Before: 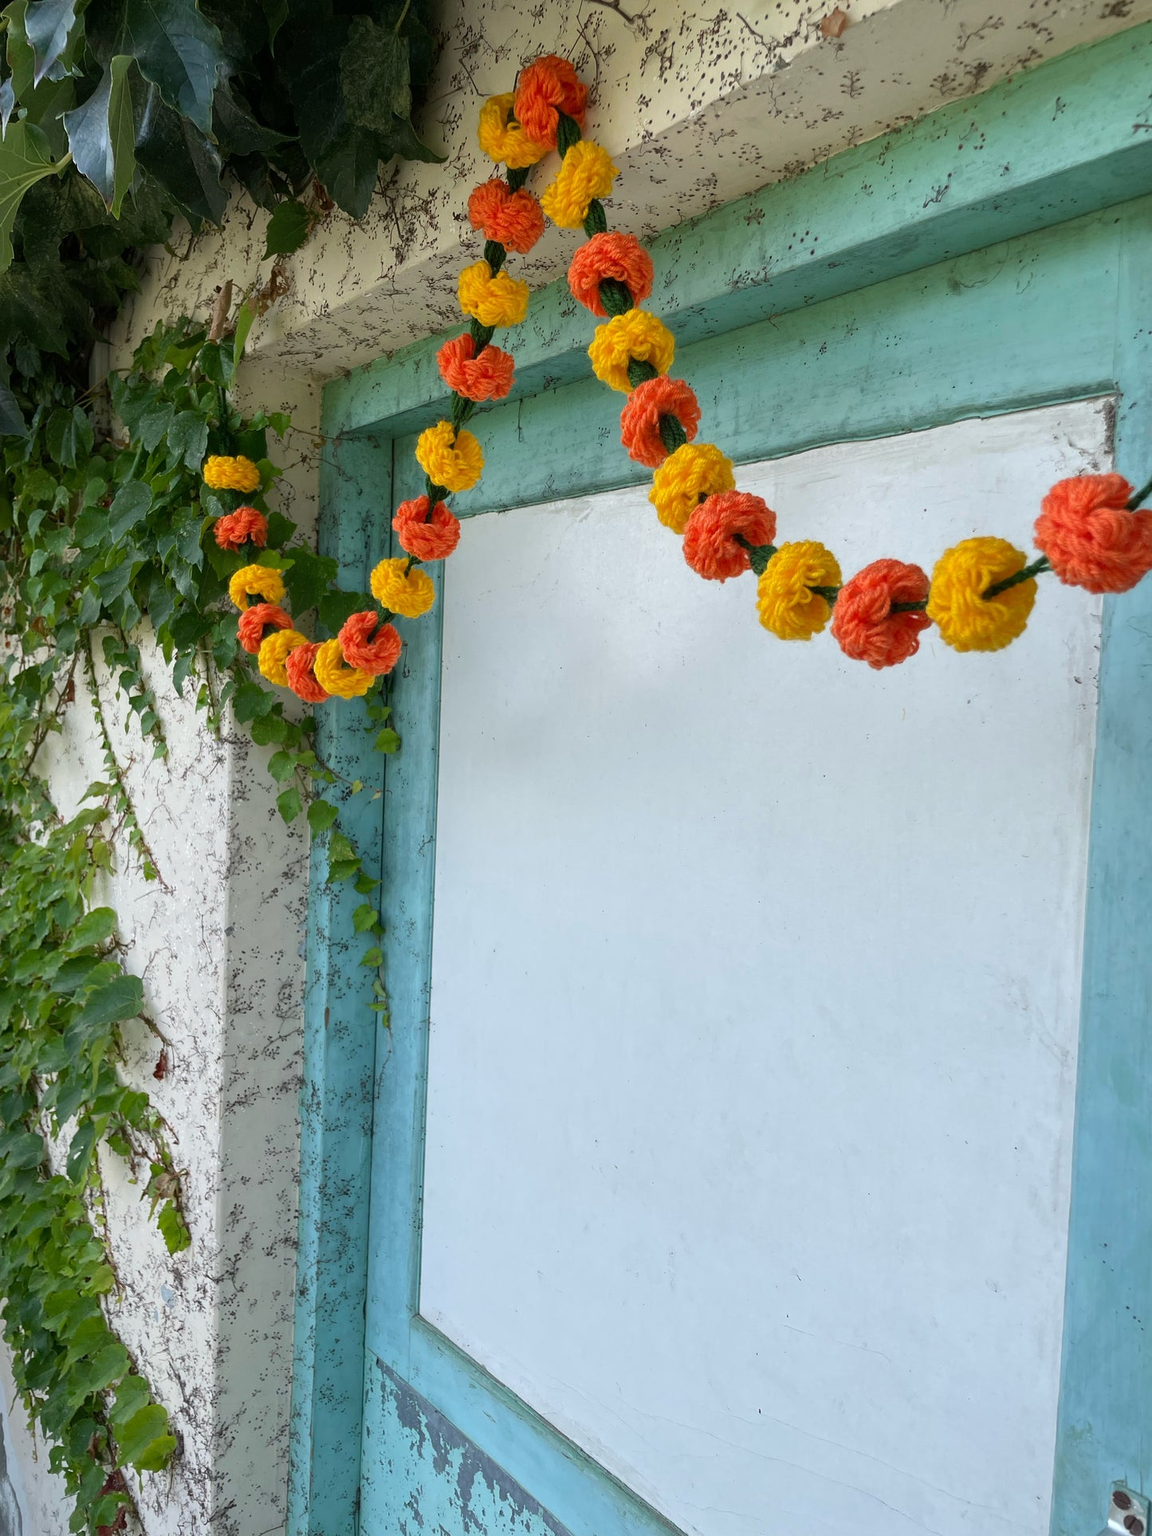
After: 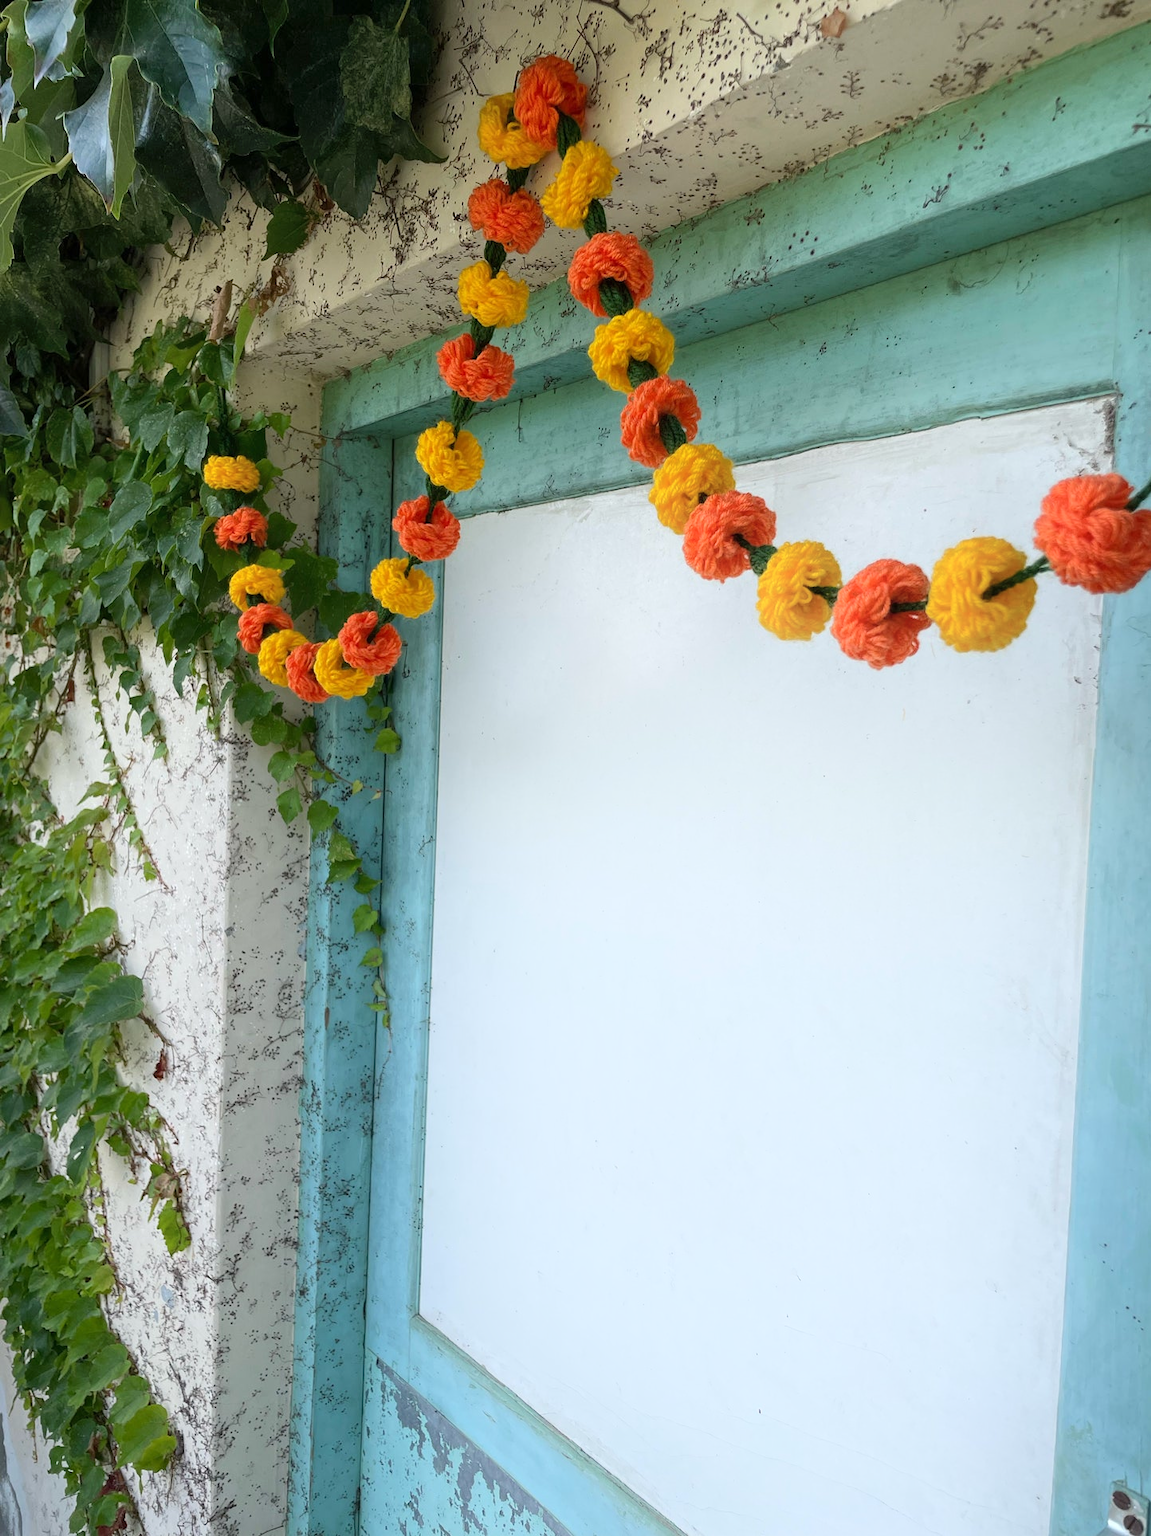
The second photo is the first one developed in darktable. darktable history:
shadows and highlights: highlights 69.42, soften with gaussian
exposure: compensate exposure bias true, compensate highlight preservation false
